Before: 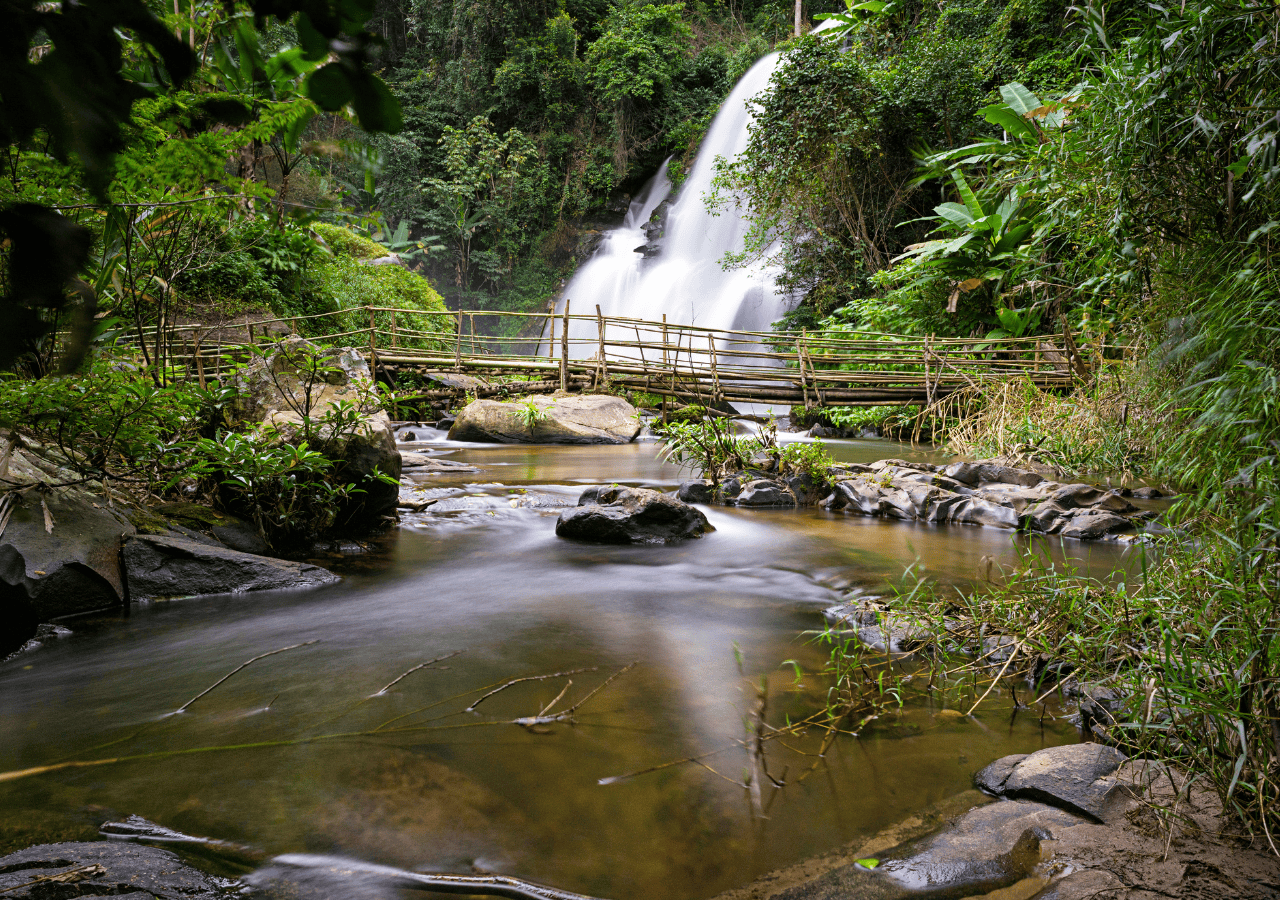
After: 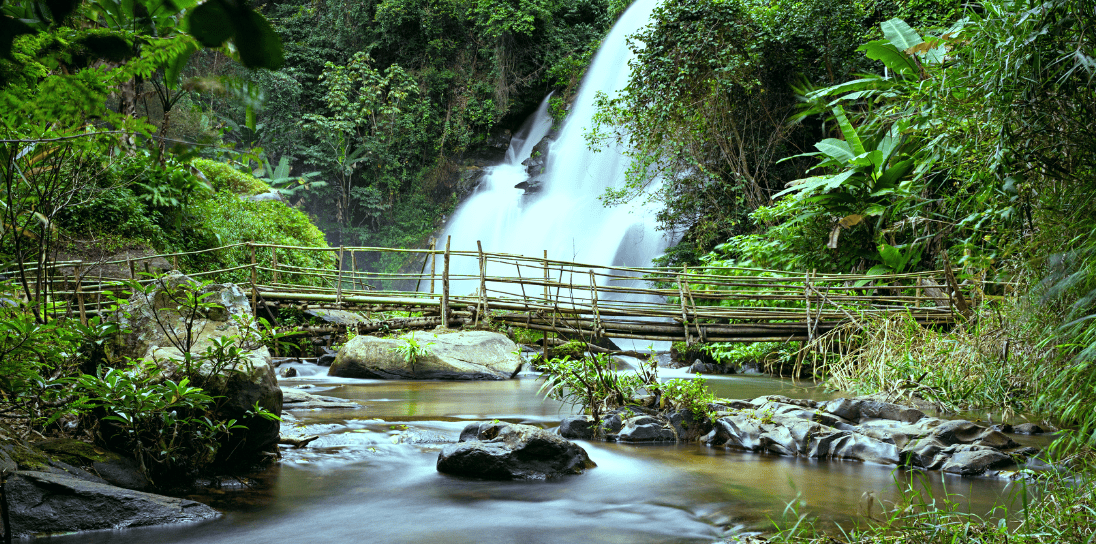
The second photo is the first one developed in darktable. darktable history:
crop and rotate: left 9.345%, top 7.22%, right 4.982%, bottom 32.331%
color balance: mode lift, gamma, gain (sRGB), lift [0.997, 0.979, 1.021, 1.011], gamma [1, 1.084, 0.916, 0.998], gain [1, 0.87, 1.13, 1.101], contrast 4.55%, contrast fulcrum 38.24%, output saturation 104.09%
